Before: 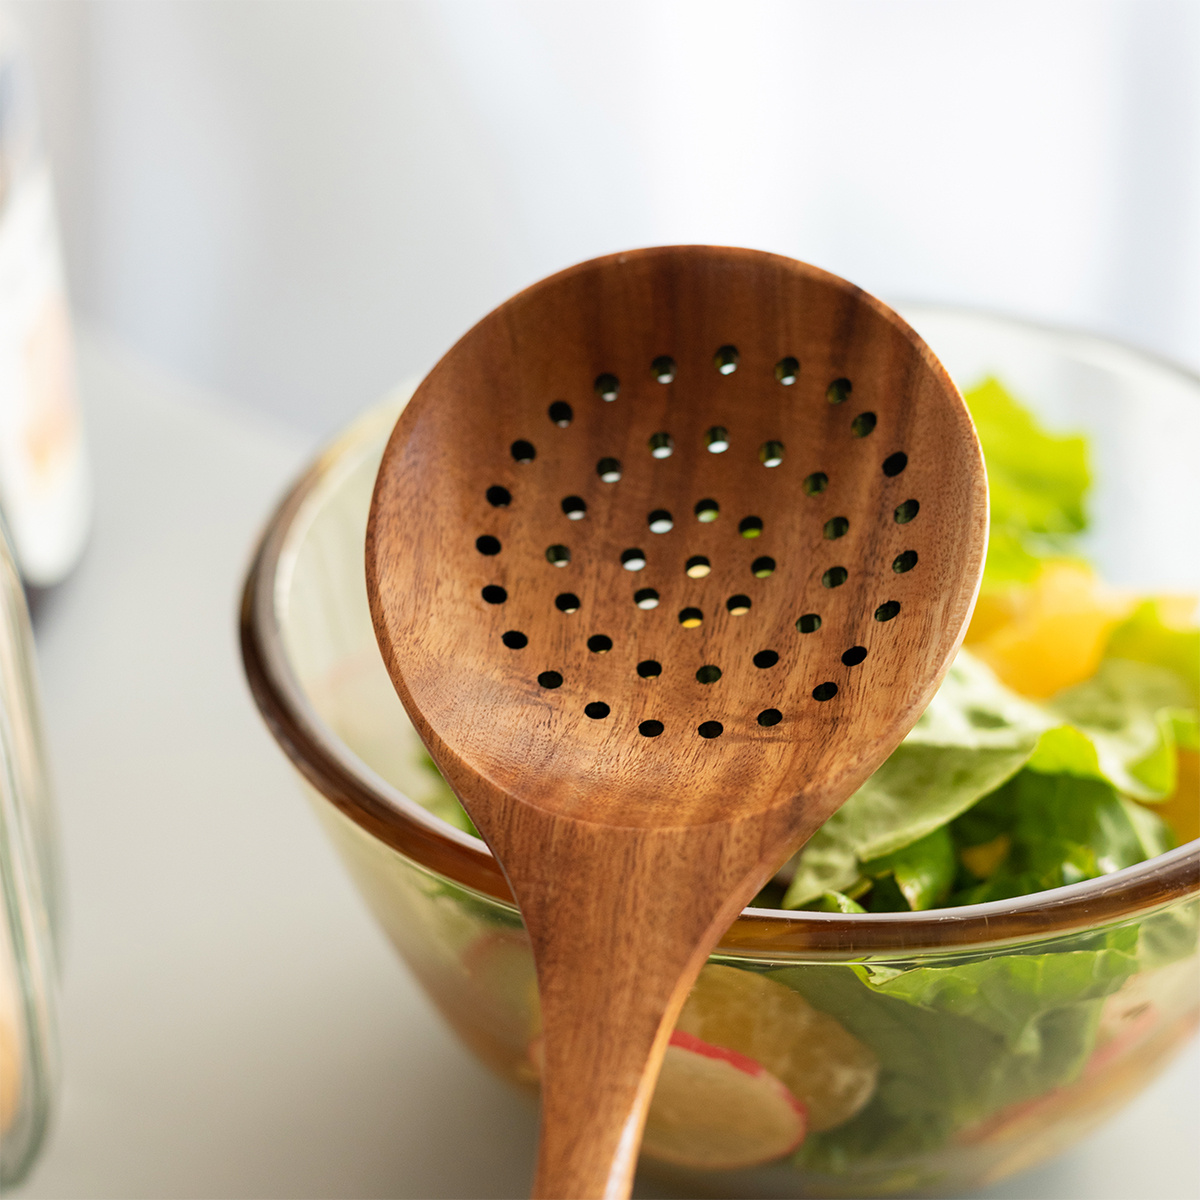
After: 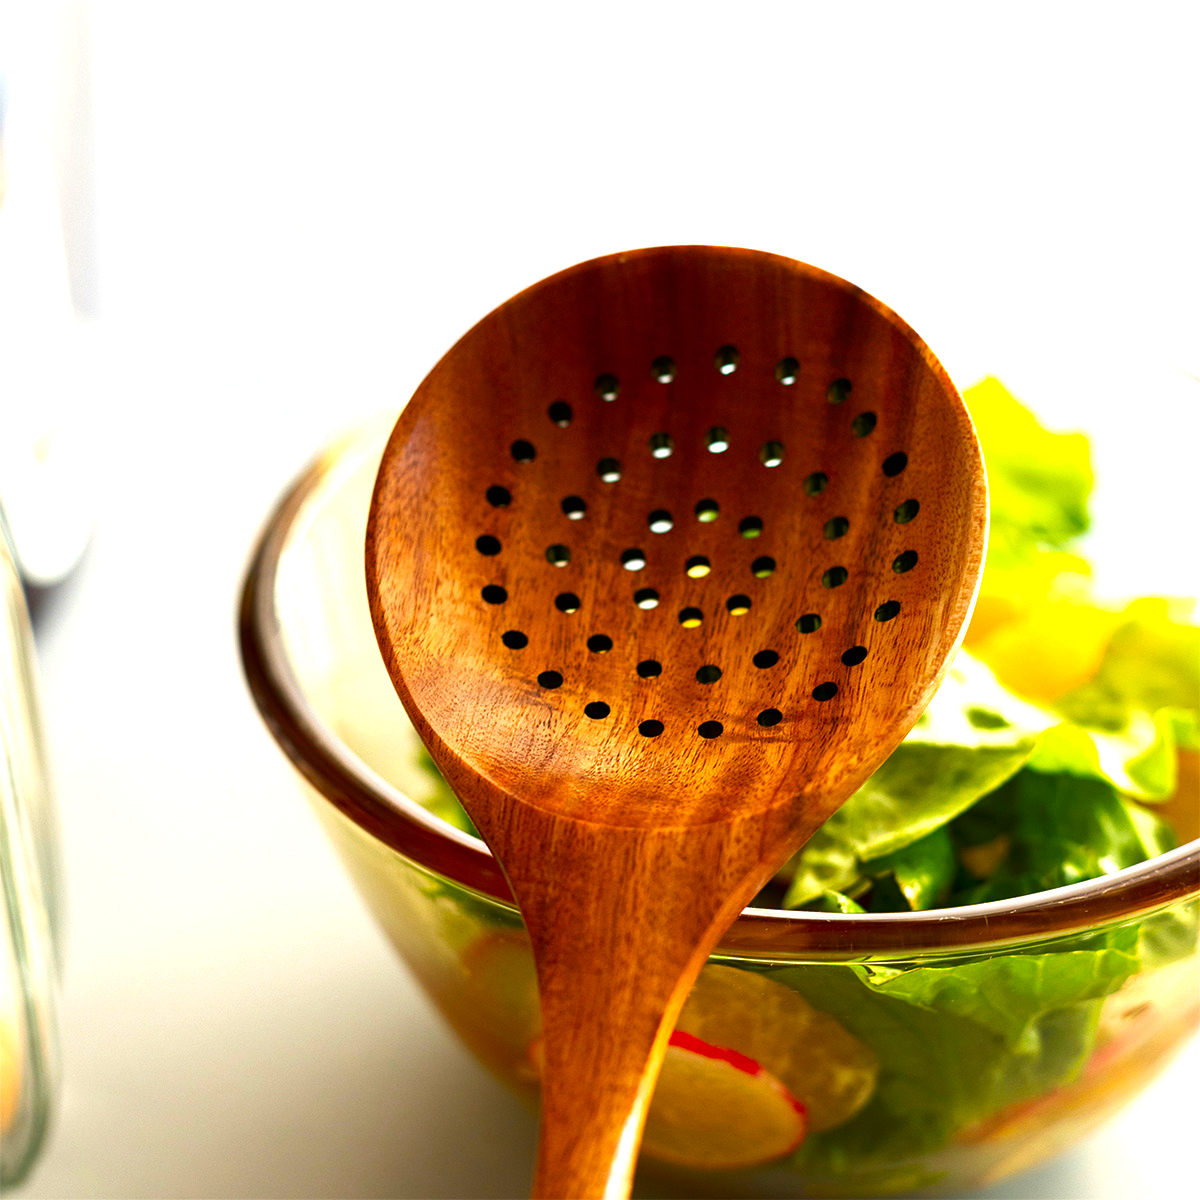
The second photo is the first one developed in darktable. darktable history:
exposure: black level correction 0, exposure 0.699 EV, compensate exposure bias true, compensate highlight preservation false
contrast brightness saturation: brightness -0.25, saturation 0.195
color balance rgb: perceptual saturation grading › global saturation 25.391%
base curve: curves: ch0 [(0, 0) (0.303, 0.277) (1, 1)], preserve colors none
